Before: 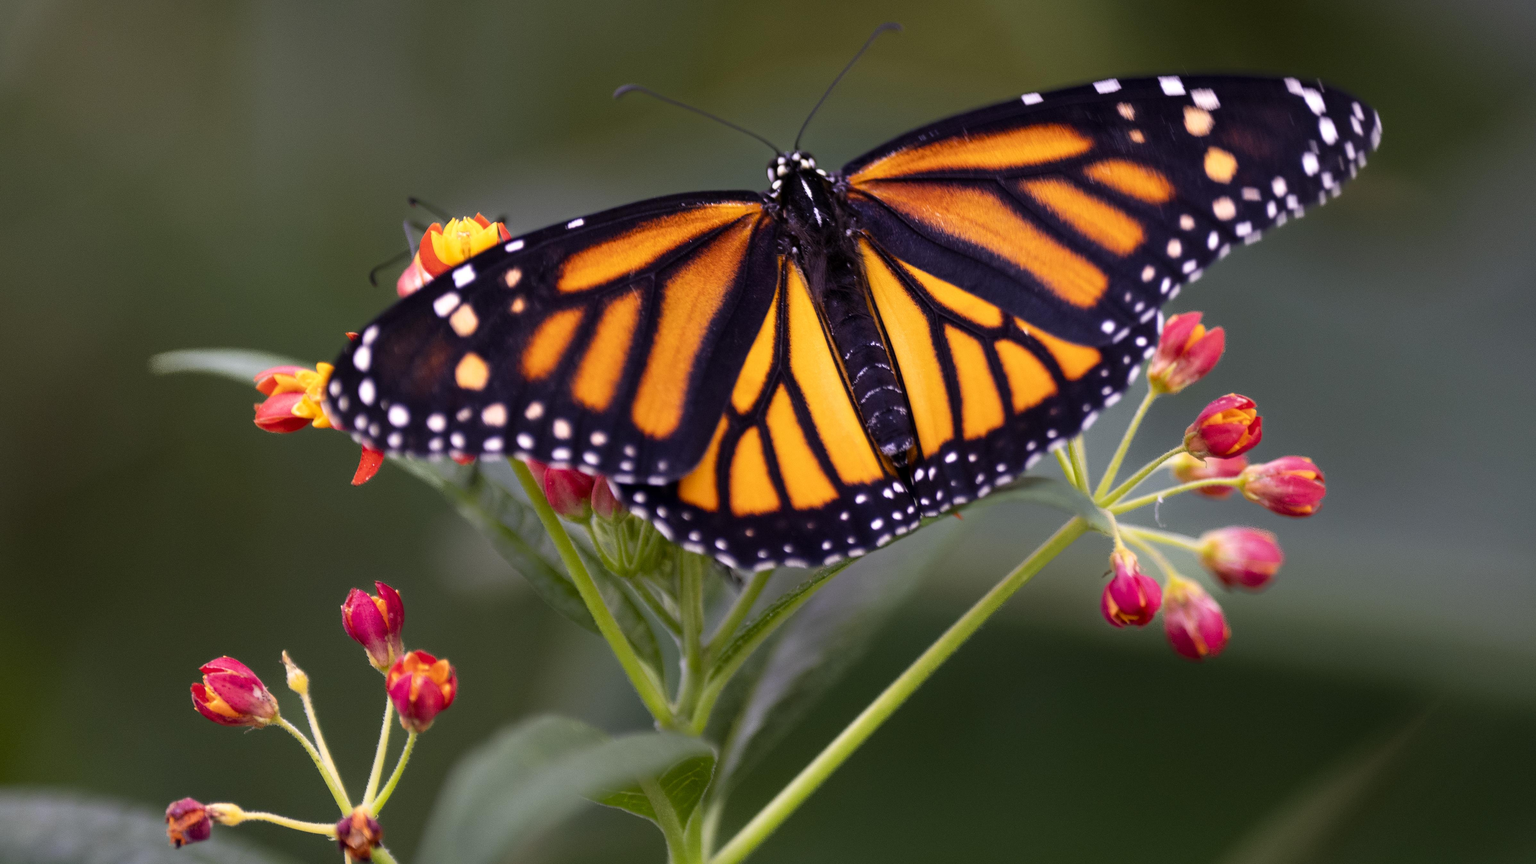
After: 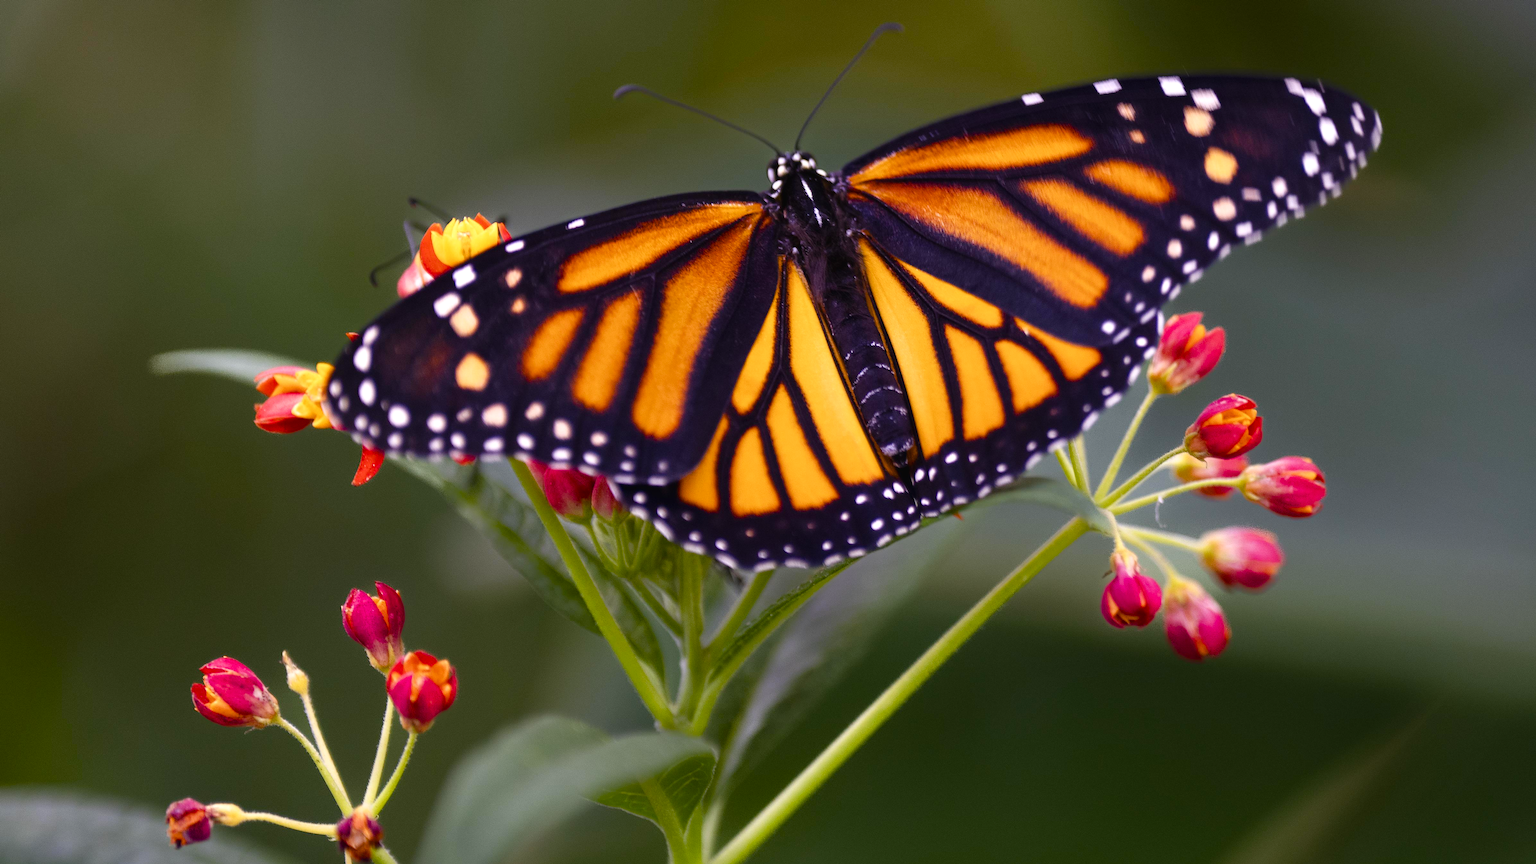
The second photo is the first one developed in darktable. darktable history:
color balance rgb: global offset › luminance 0.27%, global offset › hue 169.05°, perceptual saturation grading › global saturation 20%, perceptual saturation grading › highlights -25.422%, perceptual saturation grading › shadows 49.266%, contrast 4.909%
